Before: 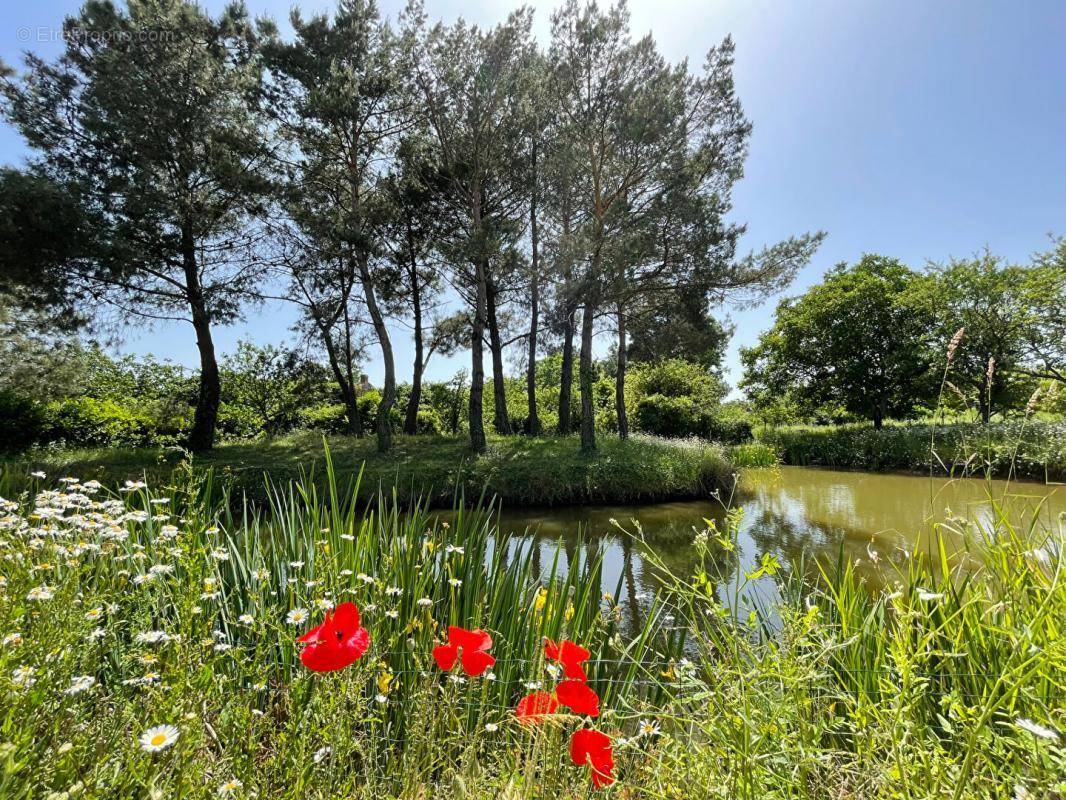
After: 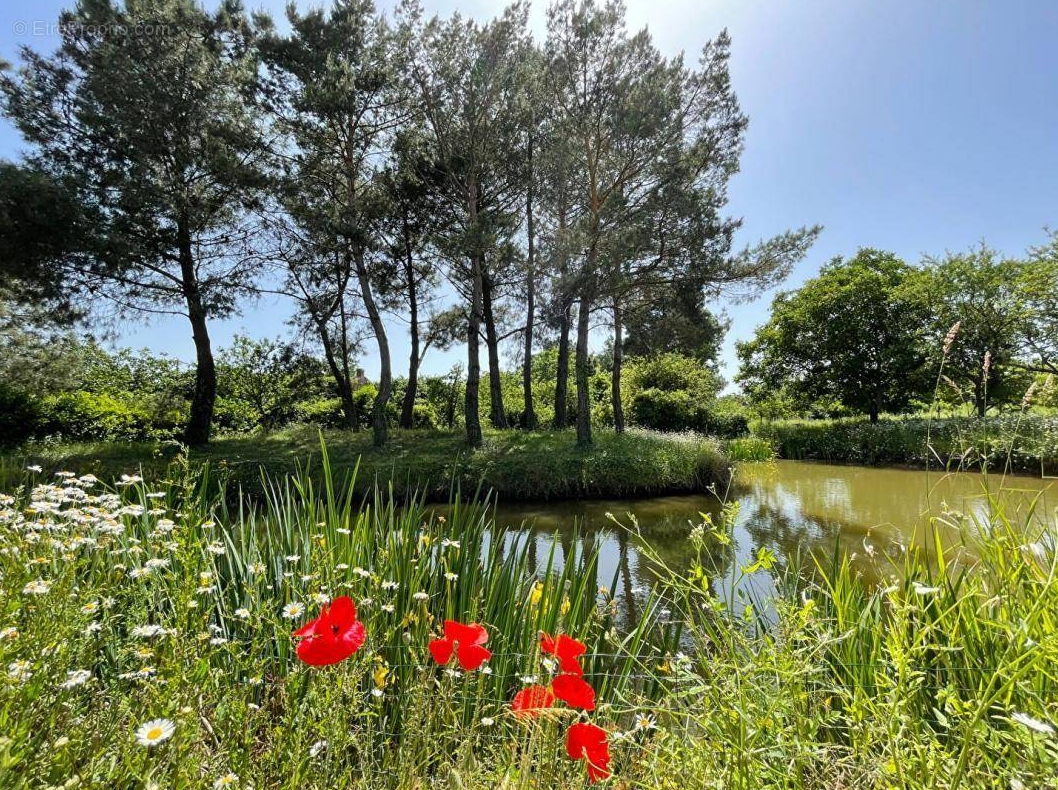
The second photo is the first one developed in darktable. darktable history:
crop: left 0.443%, top 0.758%, right 0.226%, bottom 0.42%
exposure: compensate highlight preservation false
